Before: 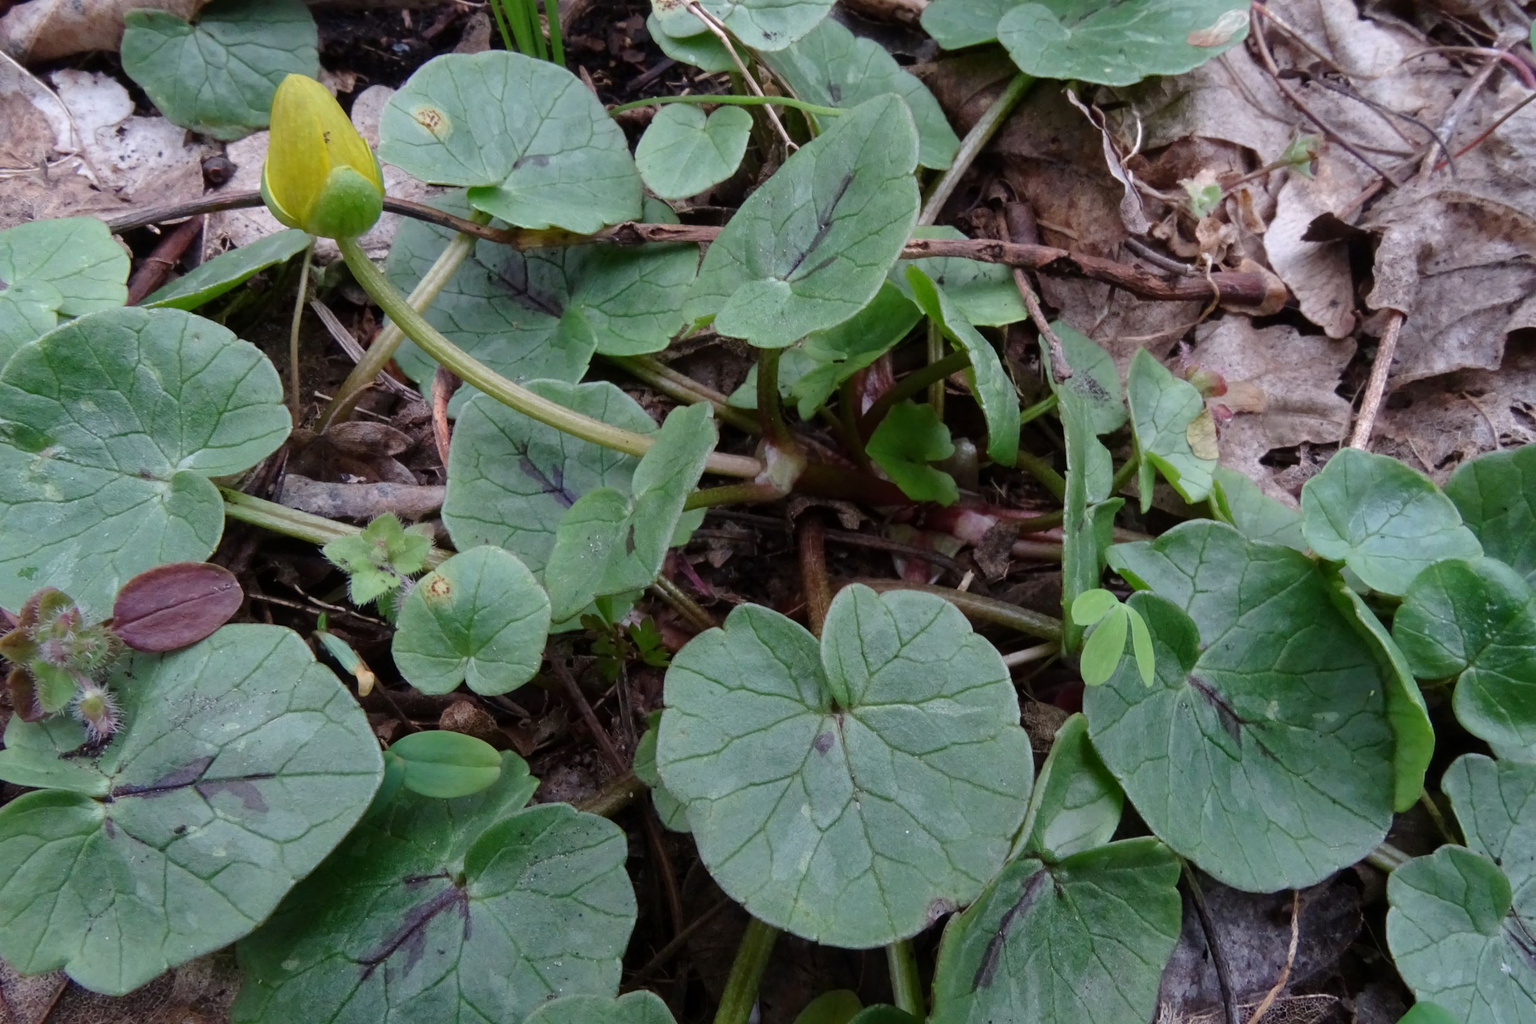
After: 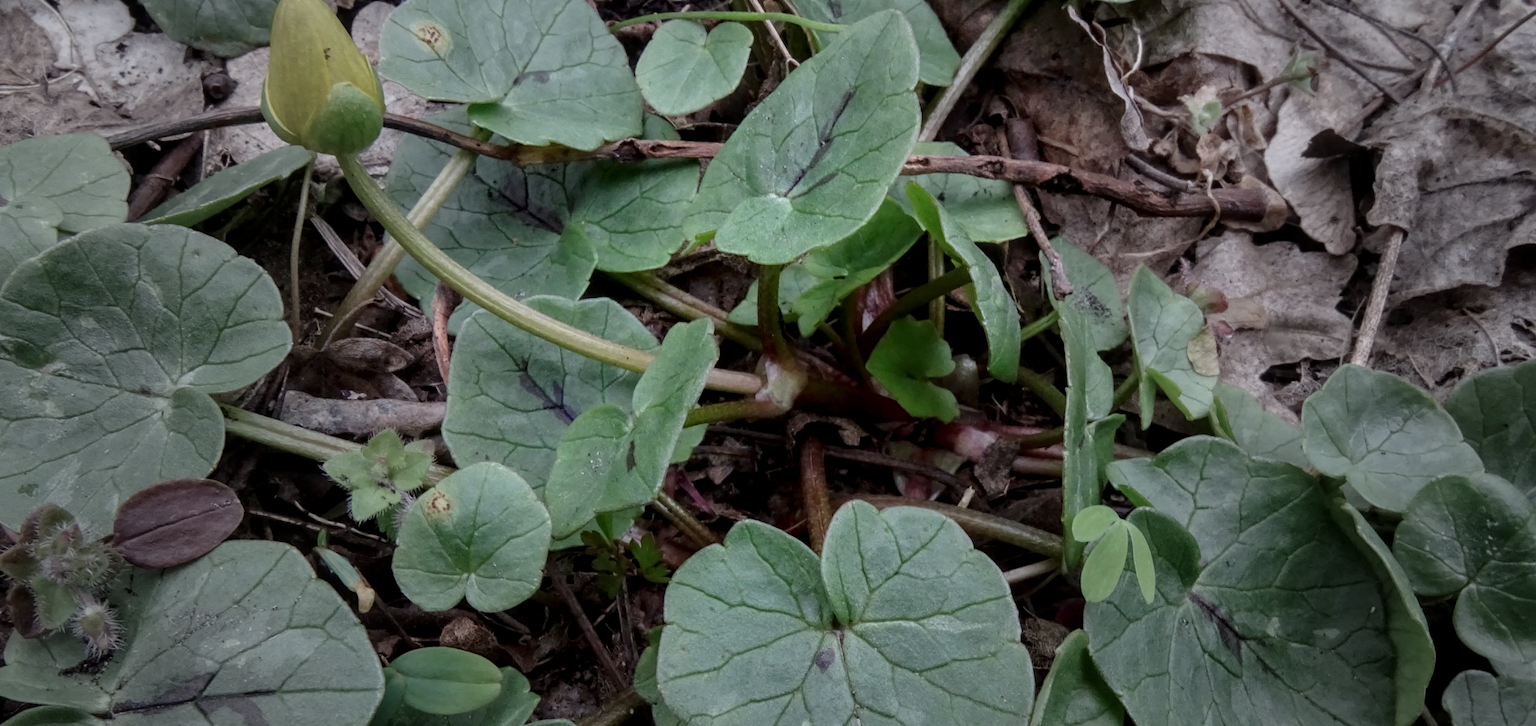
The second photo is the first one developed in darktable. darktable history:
local contrast: detail 130%
exposure: exposure 0.021 EV, compensate highlight preservation false
crop and rotate: top 8.2%, bottom 20.871%
vignetting: fall-off start 16.08%, fall-off radius 99.56%, width/height ratio 0.715, unbound false
